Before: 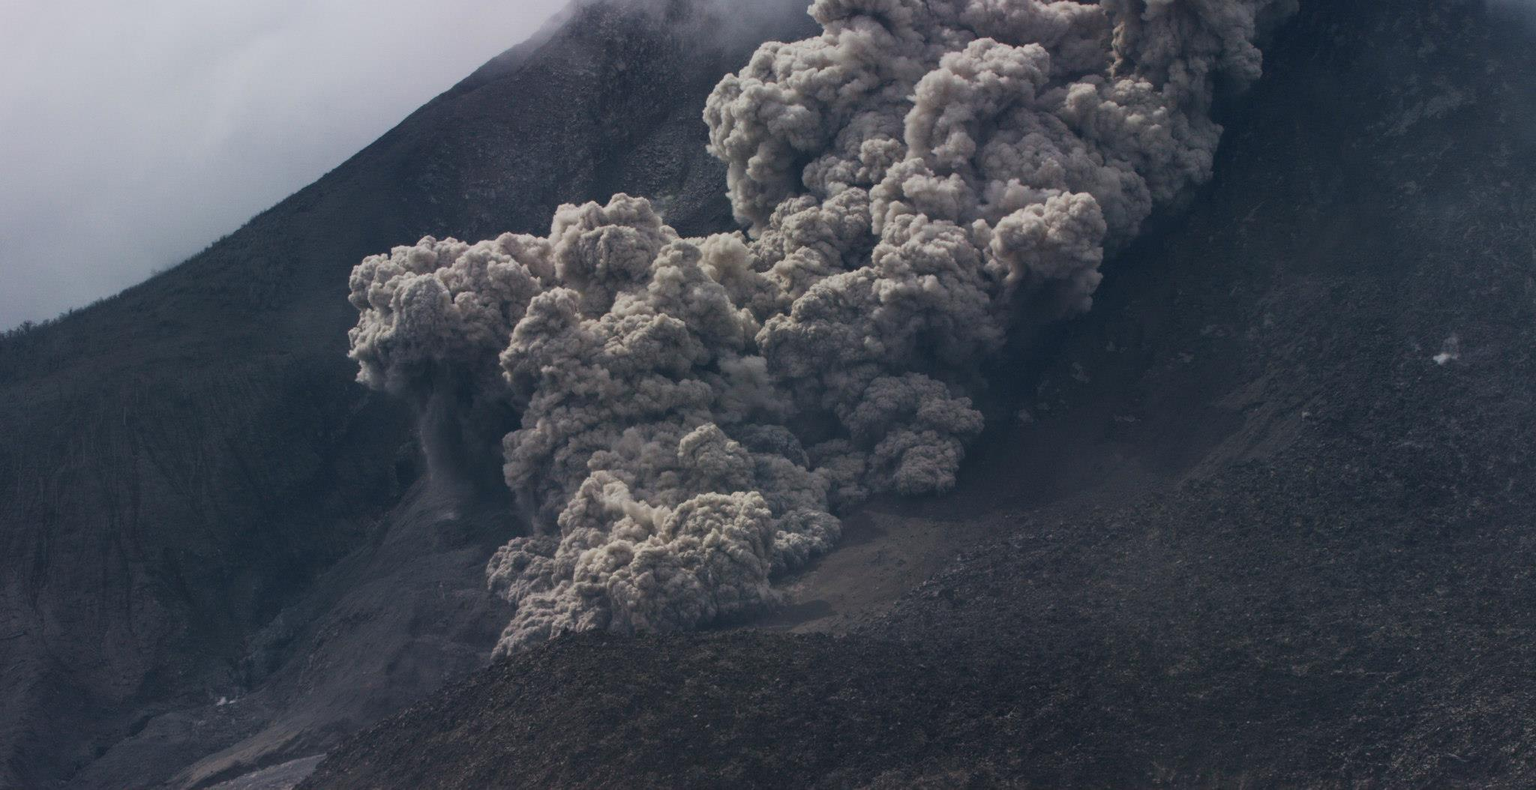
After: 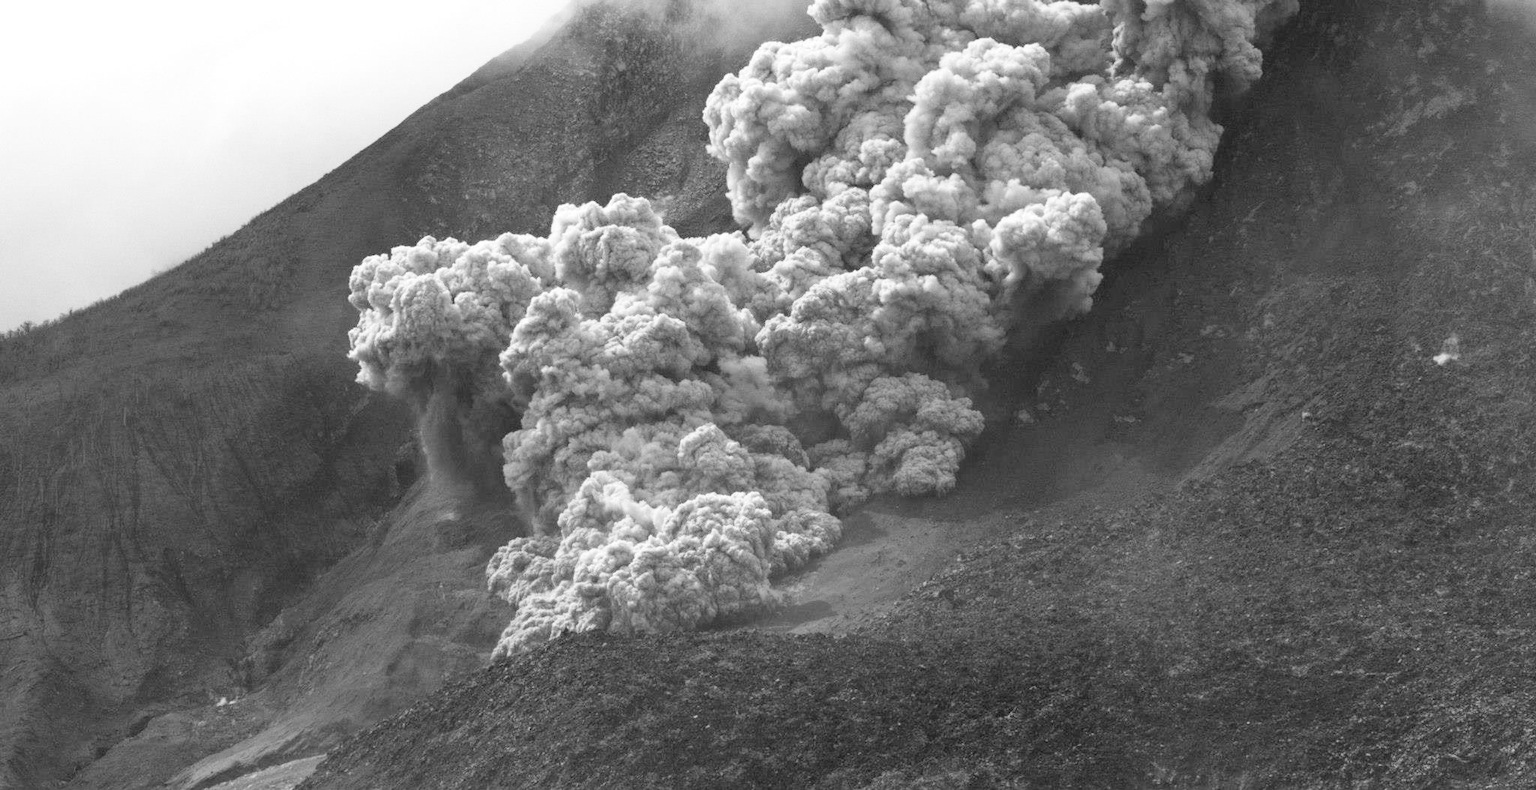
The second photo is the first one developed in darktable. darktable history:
filmic rgb: black relative exposure -5.14 EV, white relative exposure 3.2 EV, hardness 3.43, contrast 1.193, highlights saturation mix -49.2%, add noise in highlights 0.001, preserve chrominance no, color science v3 (2019), use custom middle-gray values true, contrast in highlights soft
exposure: black level correction 0, exposure 1.697 EV, compensate highlight preservation false
